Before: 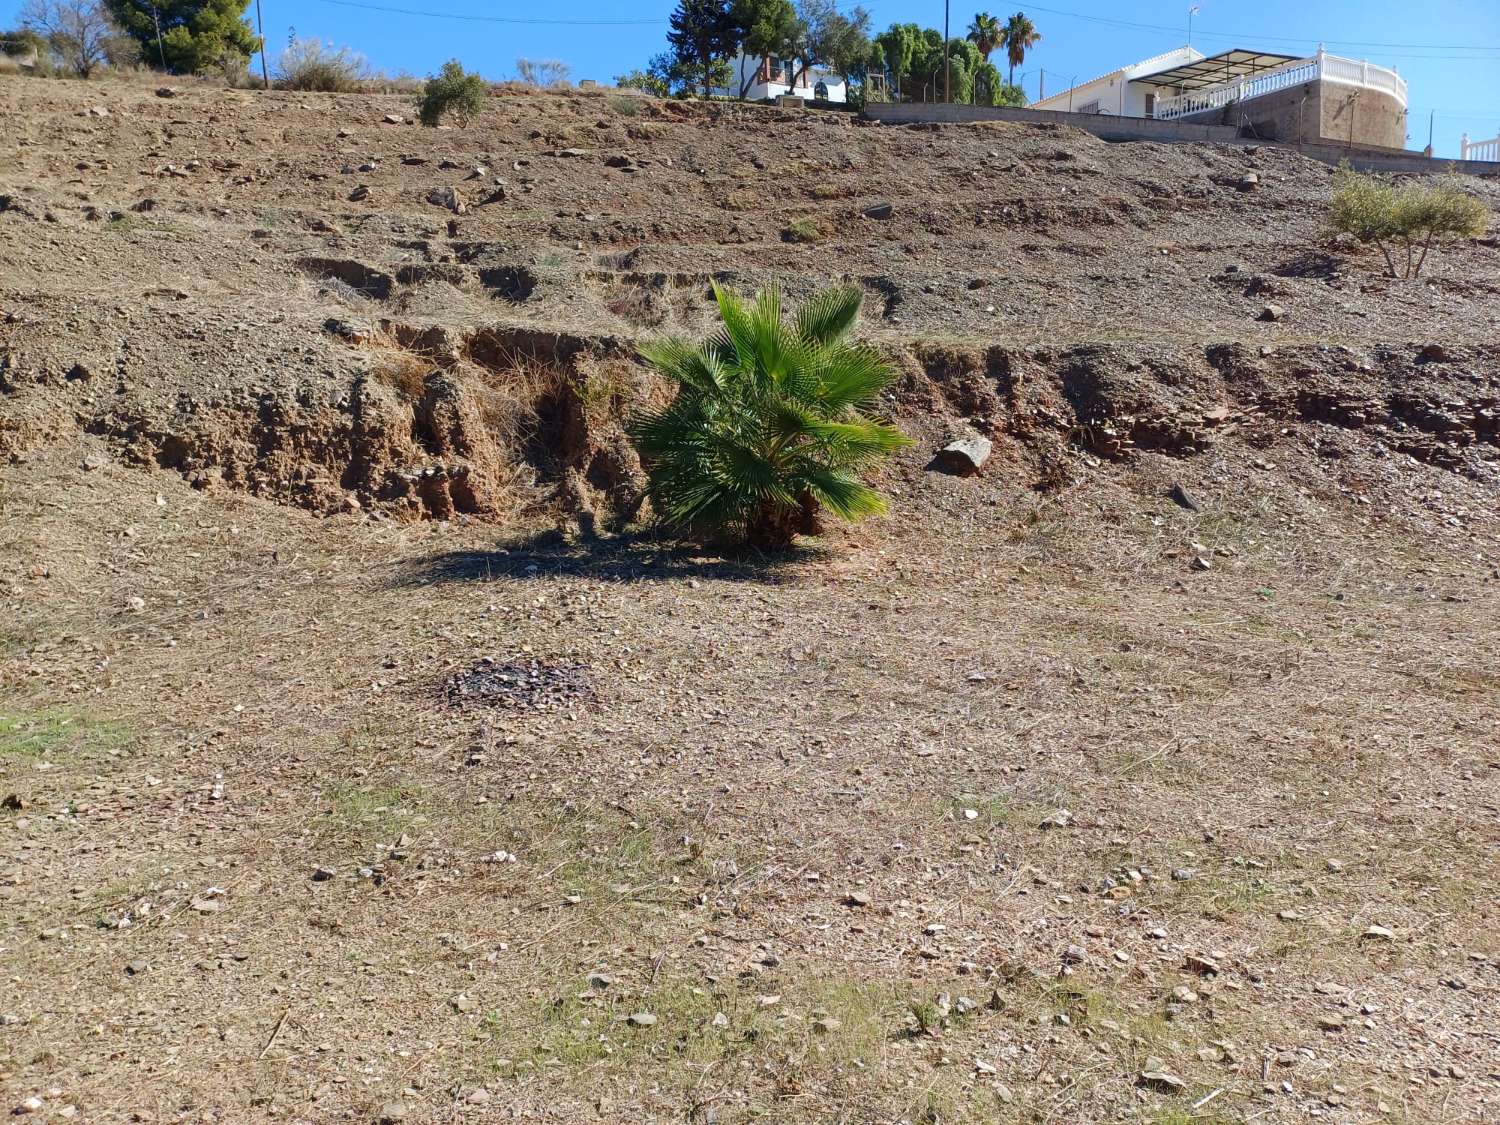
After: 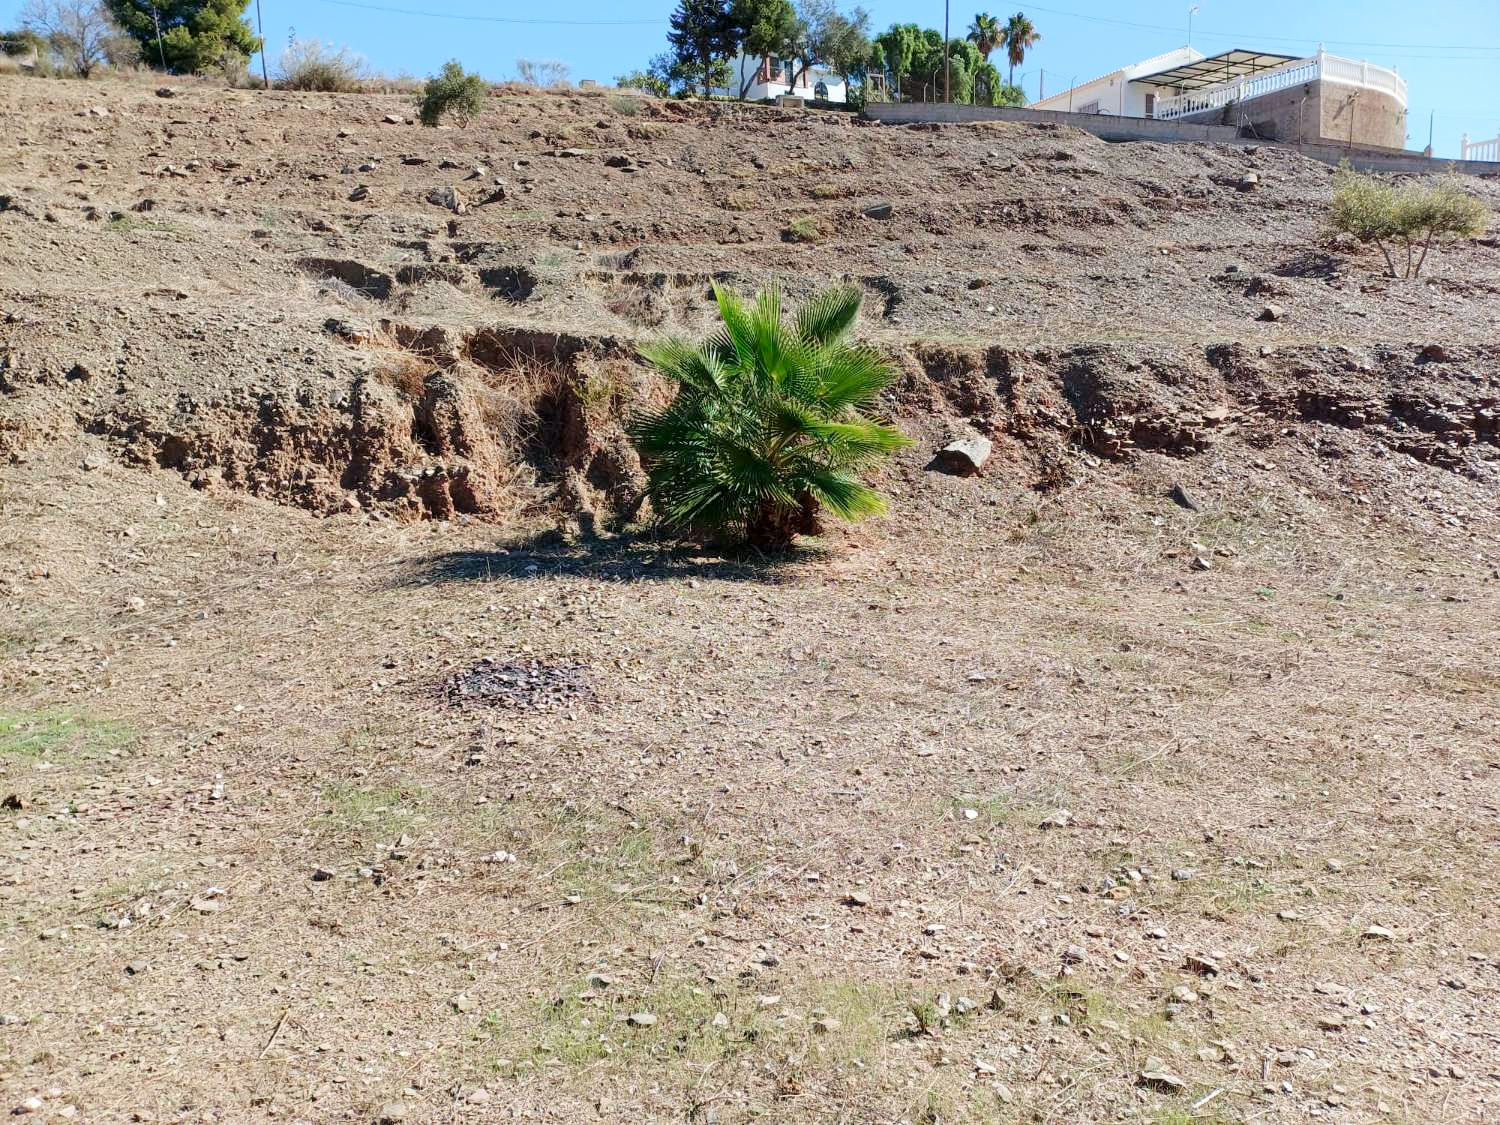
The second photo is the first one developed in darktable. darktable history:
tone curve: curves: ch0 [(0, 0) (0.003, 0.004) (0.011, 0.015) (0.025, 0.033) (0.044, 0.059) (0.069, 0.093) (0.1, 0.133) (0.136, 0.182) (0.177, 0.237) (0.224, 0.3) (0.277, 0.369) (0.335, 0.437) (0.399, 0.511) (0.468, 0.584) (0.543, 0.656) (0.623, 0.729) (0.709, 0.8) (0.801, 0.872) (0.898, 0.935) (1, 1)], preserve colors none
color look up table: target L [63.26, 44.74, 32.32, 100, 80.64, 70.69, 61, 57.15, 50.2, 42.87, 44.09, 35.9, 25.85, 70.95, 58.8, 50.95, 48.89, 25.22, 24.47, 11.12, 63.76, 48.55, 43.21, 26.97, 0 ×25], target a [-22.8, -33.59, -9.542, -0.001, 0.222, 0.956, 17.61, 19.38, 33.94, -0.132, 45.24, 46.43, 12.47, -0.48, -0.513, 7.446, 46.94, 21.12, 8.995, -0.284, -30.65, -24.8, -4.016, -0.879, 0 ×25], target b [52.11, 31.29, 19.31, 0.011, 1.203, 68.66, 57.27, 13.24, 43.39, 0.051, 10.71, 18.19, 9.966, -0.761, -0.58, -24.95, -18.8, -16.95, -42.97, 1.078, 0.394, -22.83, -21.94, 0.576, 0 ×25], num patches 24
